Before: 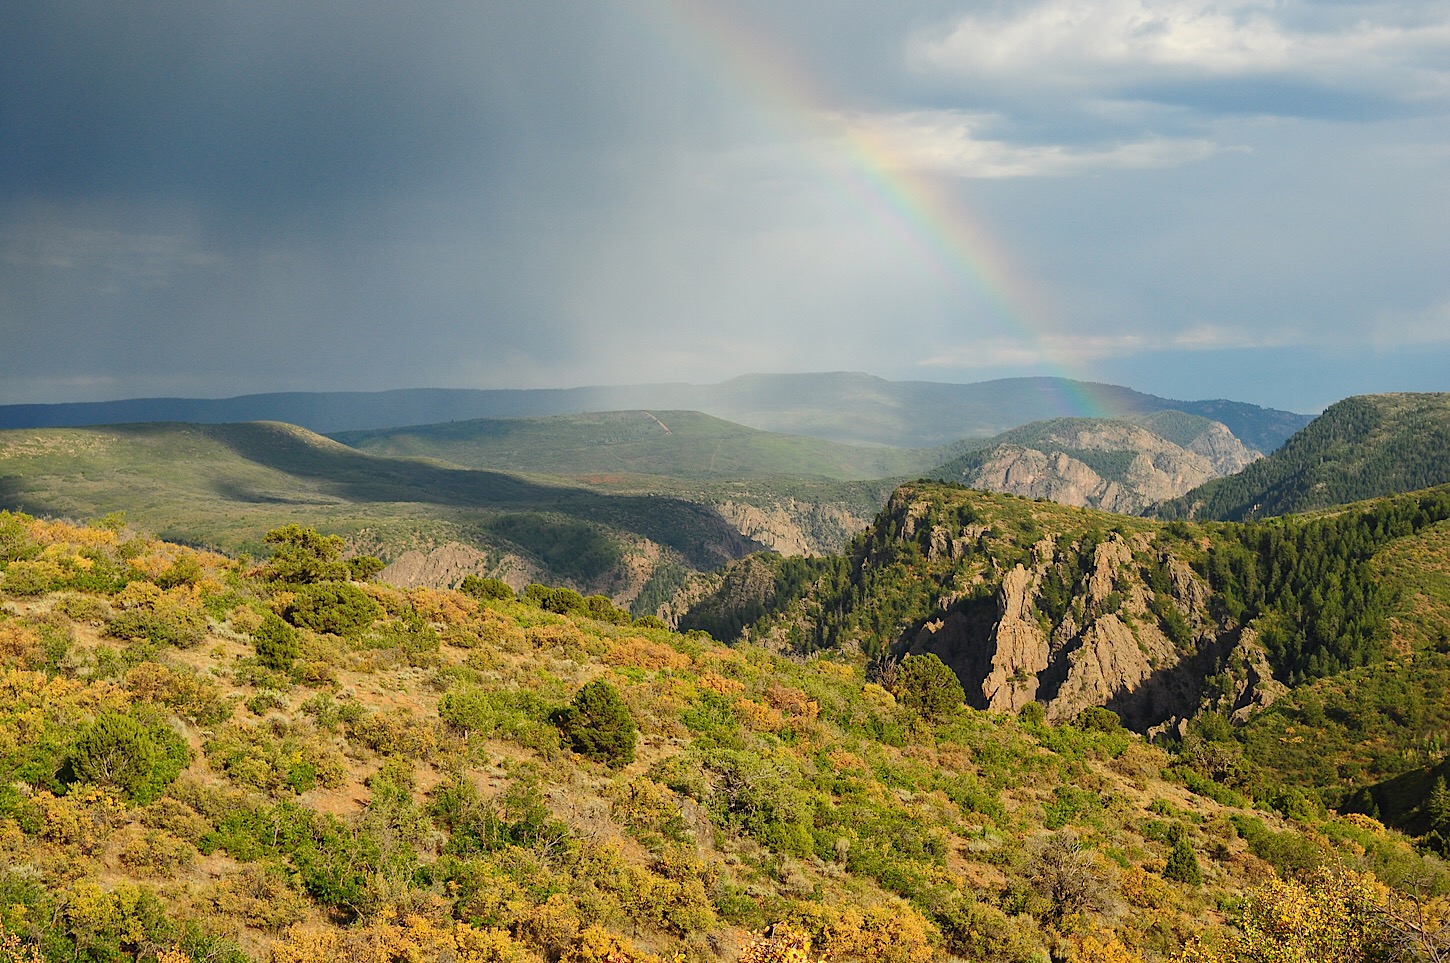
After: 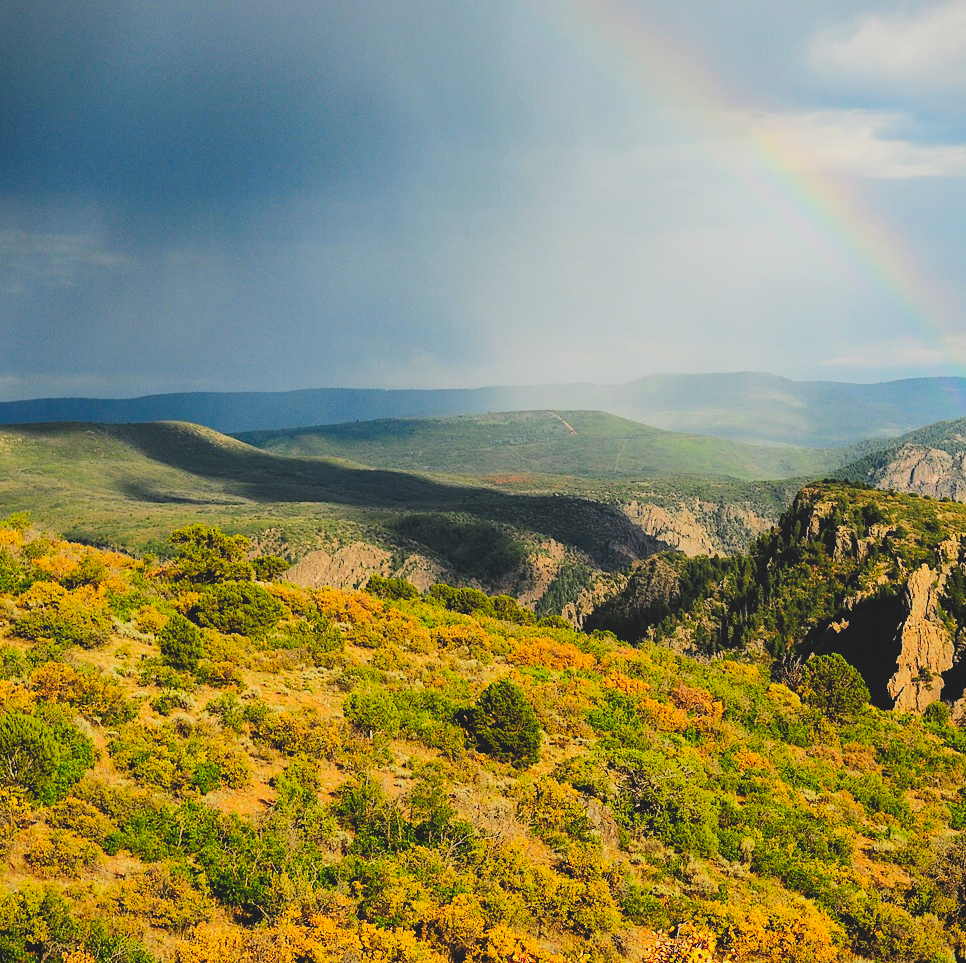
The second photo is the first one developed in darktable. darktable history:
contrast brightness saturation: contrast -0.28
vignetting: fall-off start 116.67%, fall-off radius 59.26%, brightness -0.31, saturation -0.056
filmic rgb: black relative exposure -5 EV, hardness 2.88, contrast 1.3, highlights saturation mix -30%
tone curve: curves: ch0 [(0, 0) (0.003, 0.06) (0.011, 0.059) (0.025, 0.065) (0.044, 0.076) (0.069, 0.088) (0.1, 0.102) (0.136, 0.116) (0.177, 0.137) (0.224, 0.169) (0.277, 0.214) (0.335, 0.271) (0.399, 0.356) (0.468, 0.459) (0.543, 0.579) (0.623, 0.705) (0.709, 0.823) (0.801, 0.918) (0.898, 0.963) (1, 1)], preserve colors none
crop and rotate: left 6.617%, right 26.717%
